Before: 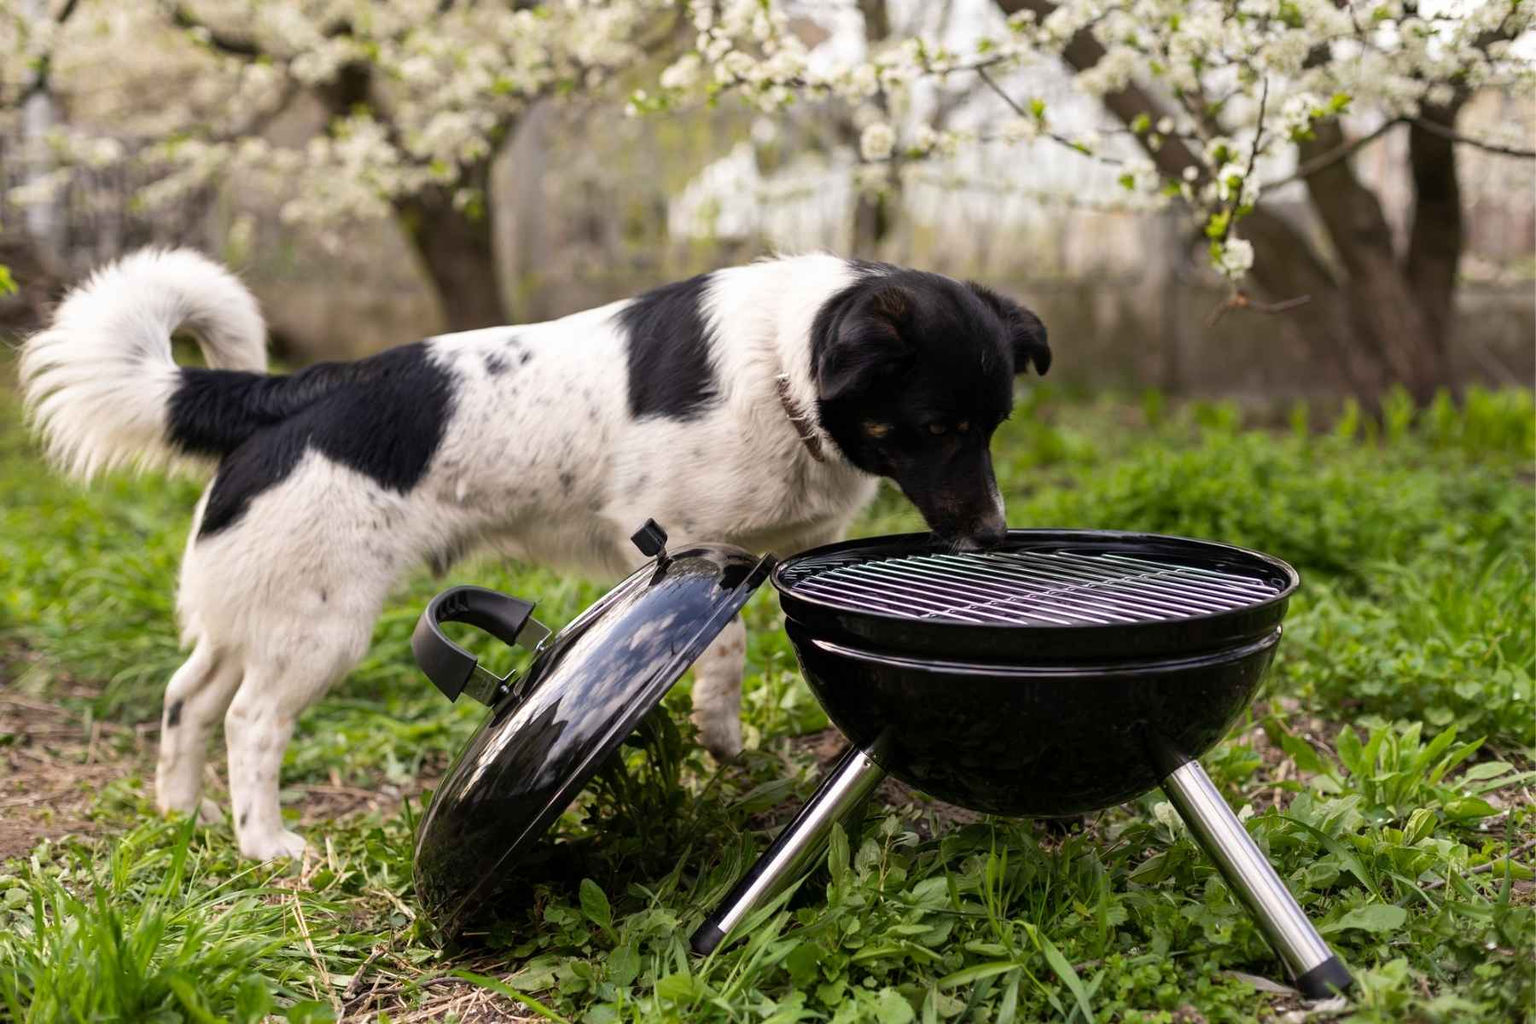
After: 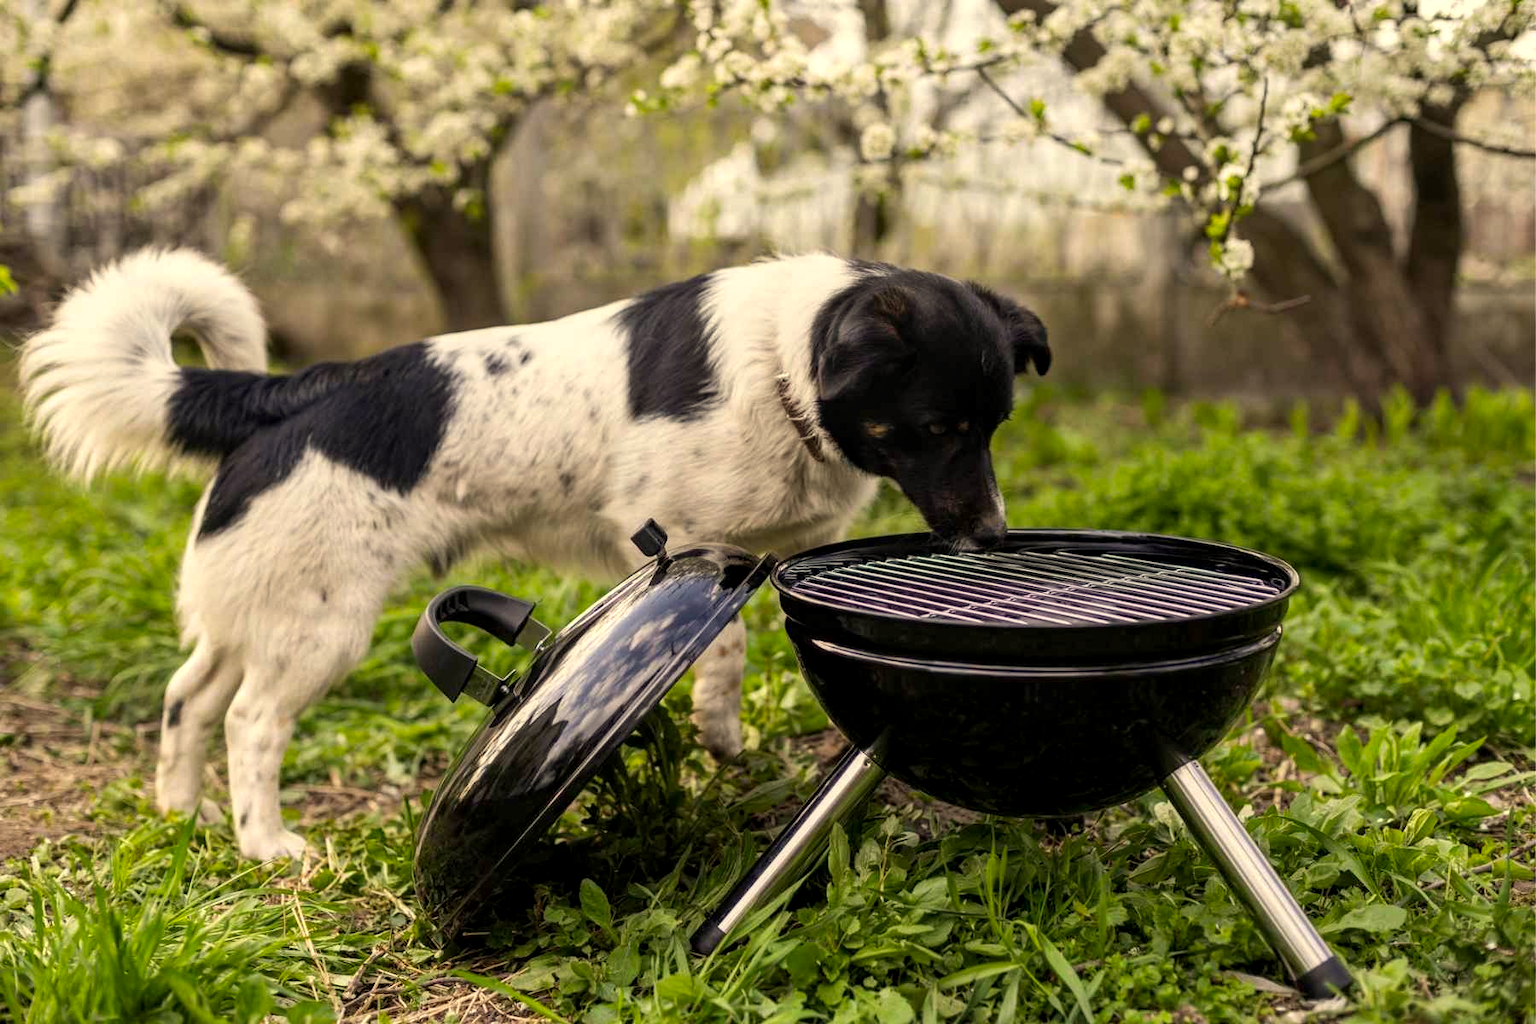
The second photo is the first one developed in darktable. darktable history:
local contrast: on, module defaults
color correction: highlights a* 1.41, highlights b* 17.04
